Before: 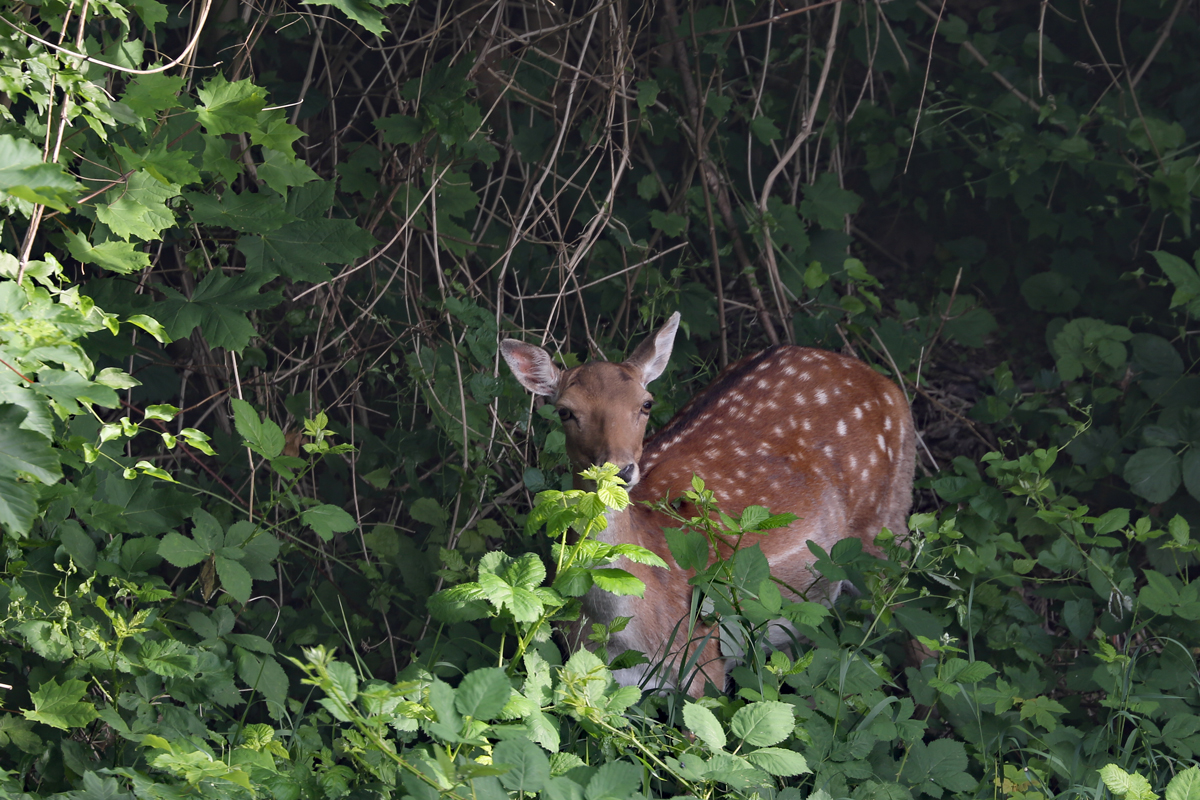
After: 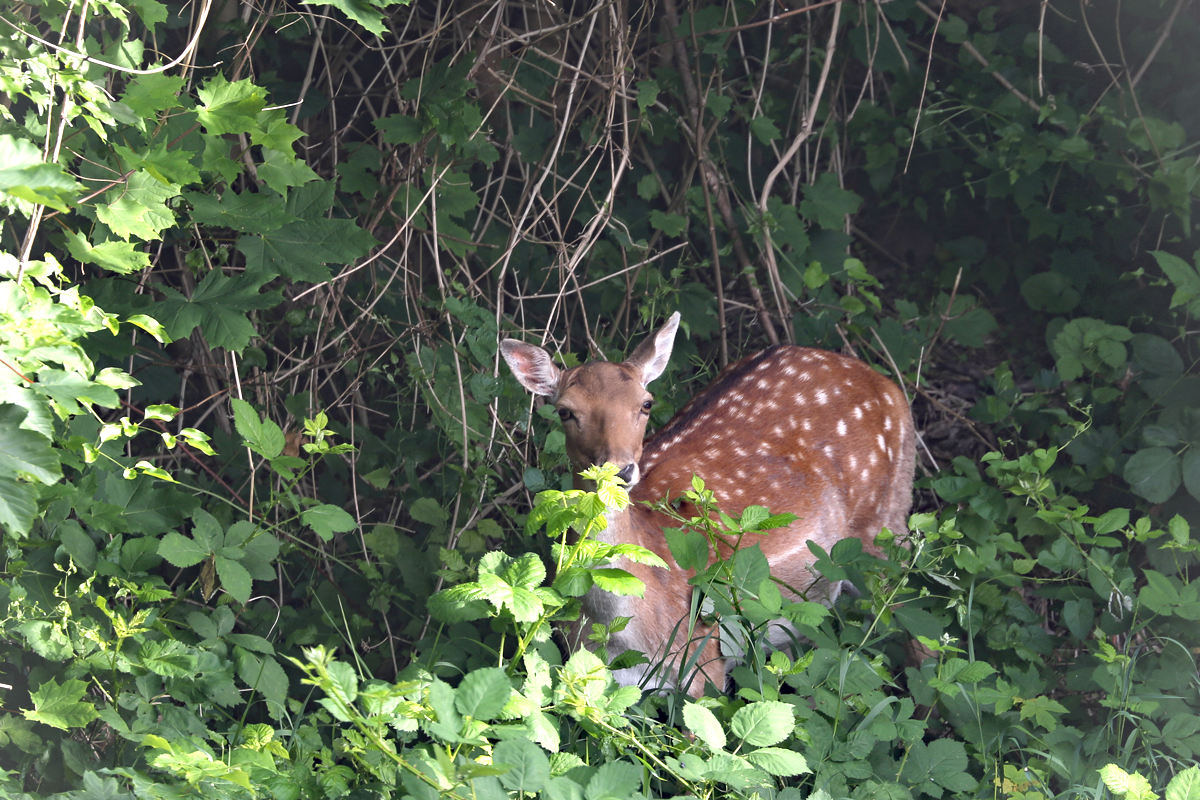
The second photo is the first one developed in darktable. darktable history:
vignetting: brightness 0.057, saturation 0.001, dithering 8-bit output, unbound false
exposure: black level correction 0, exposure 0.89 EV, compensate highlight preservation false
